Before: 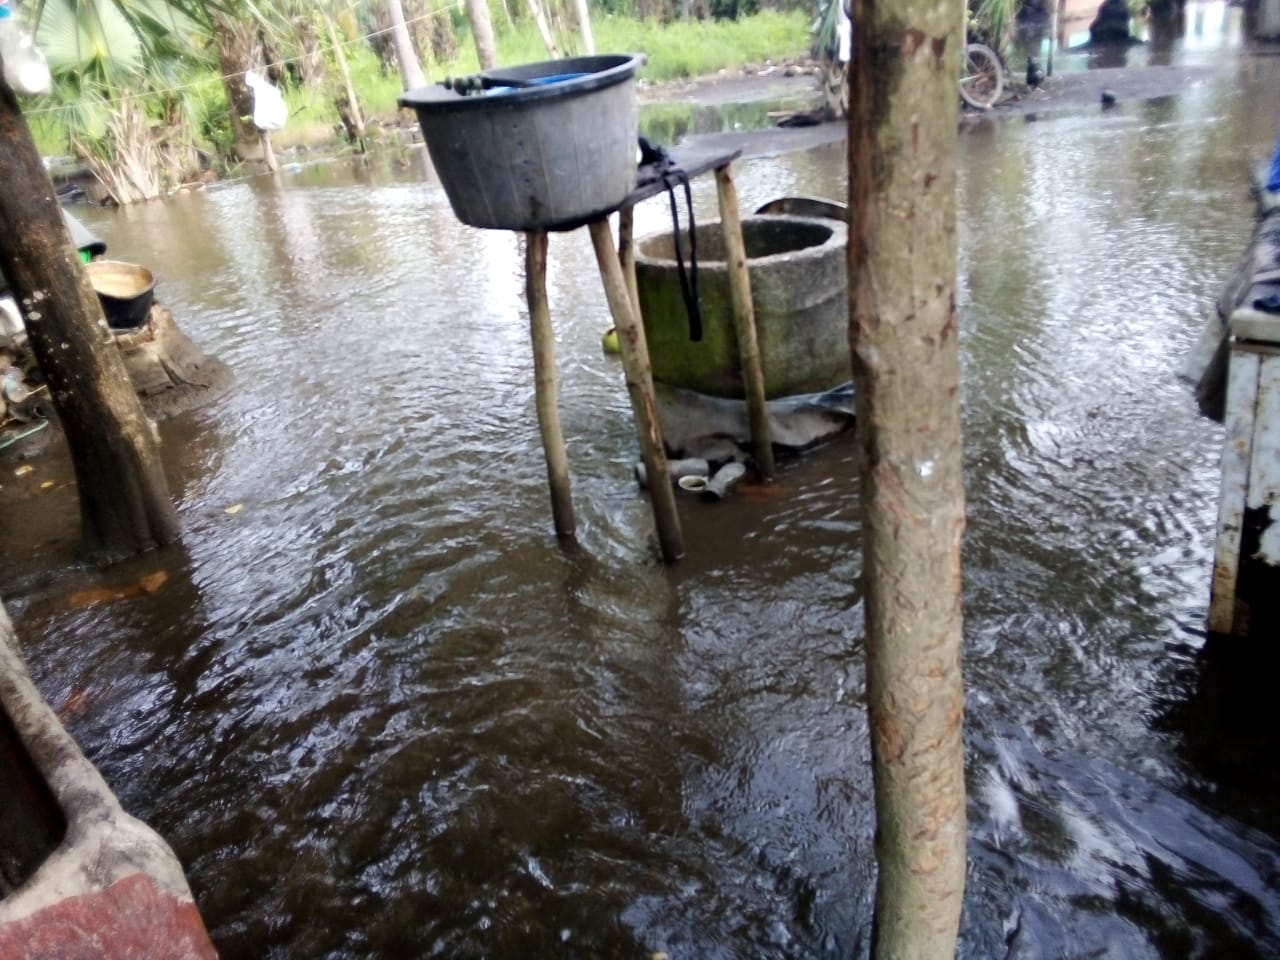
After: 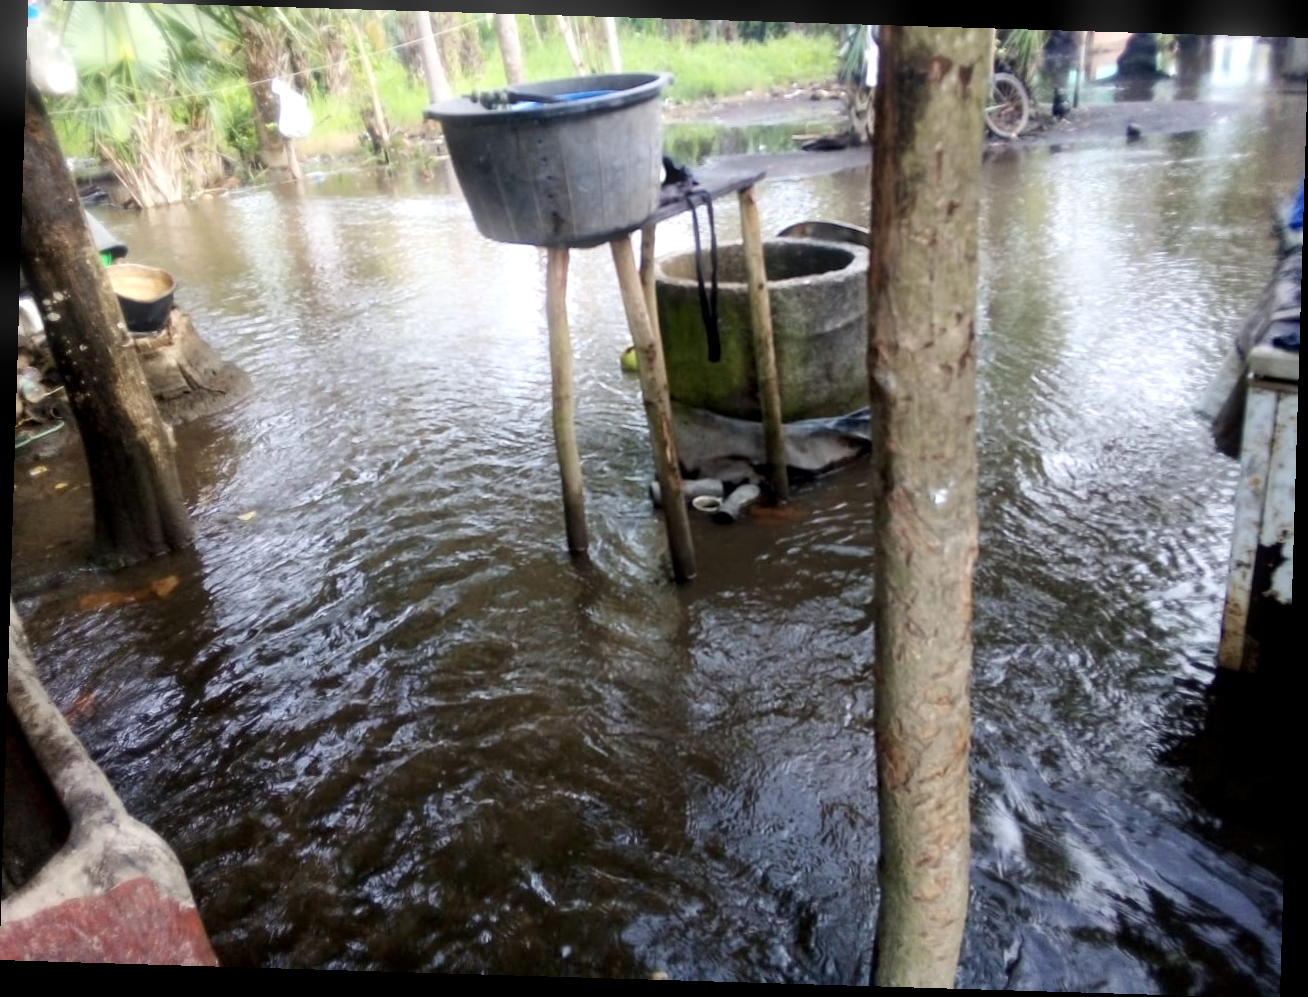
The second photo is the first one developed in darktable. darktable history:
rotate and perspective: rotation 1.72°, automatic cropping off
local contrast: highlights 100%, shadows 100%, detail 120%, midtone range 0.2
bloom: size 5%, threshold 95%, strength 15%
